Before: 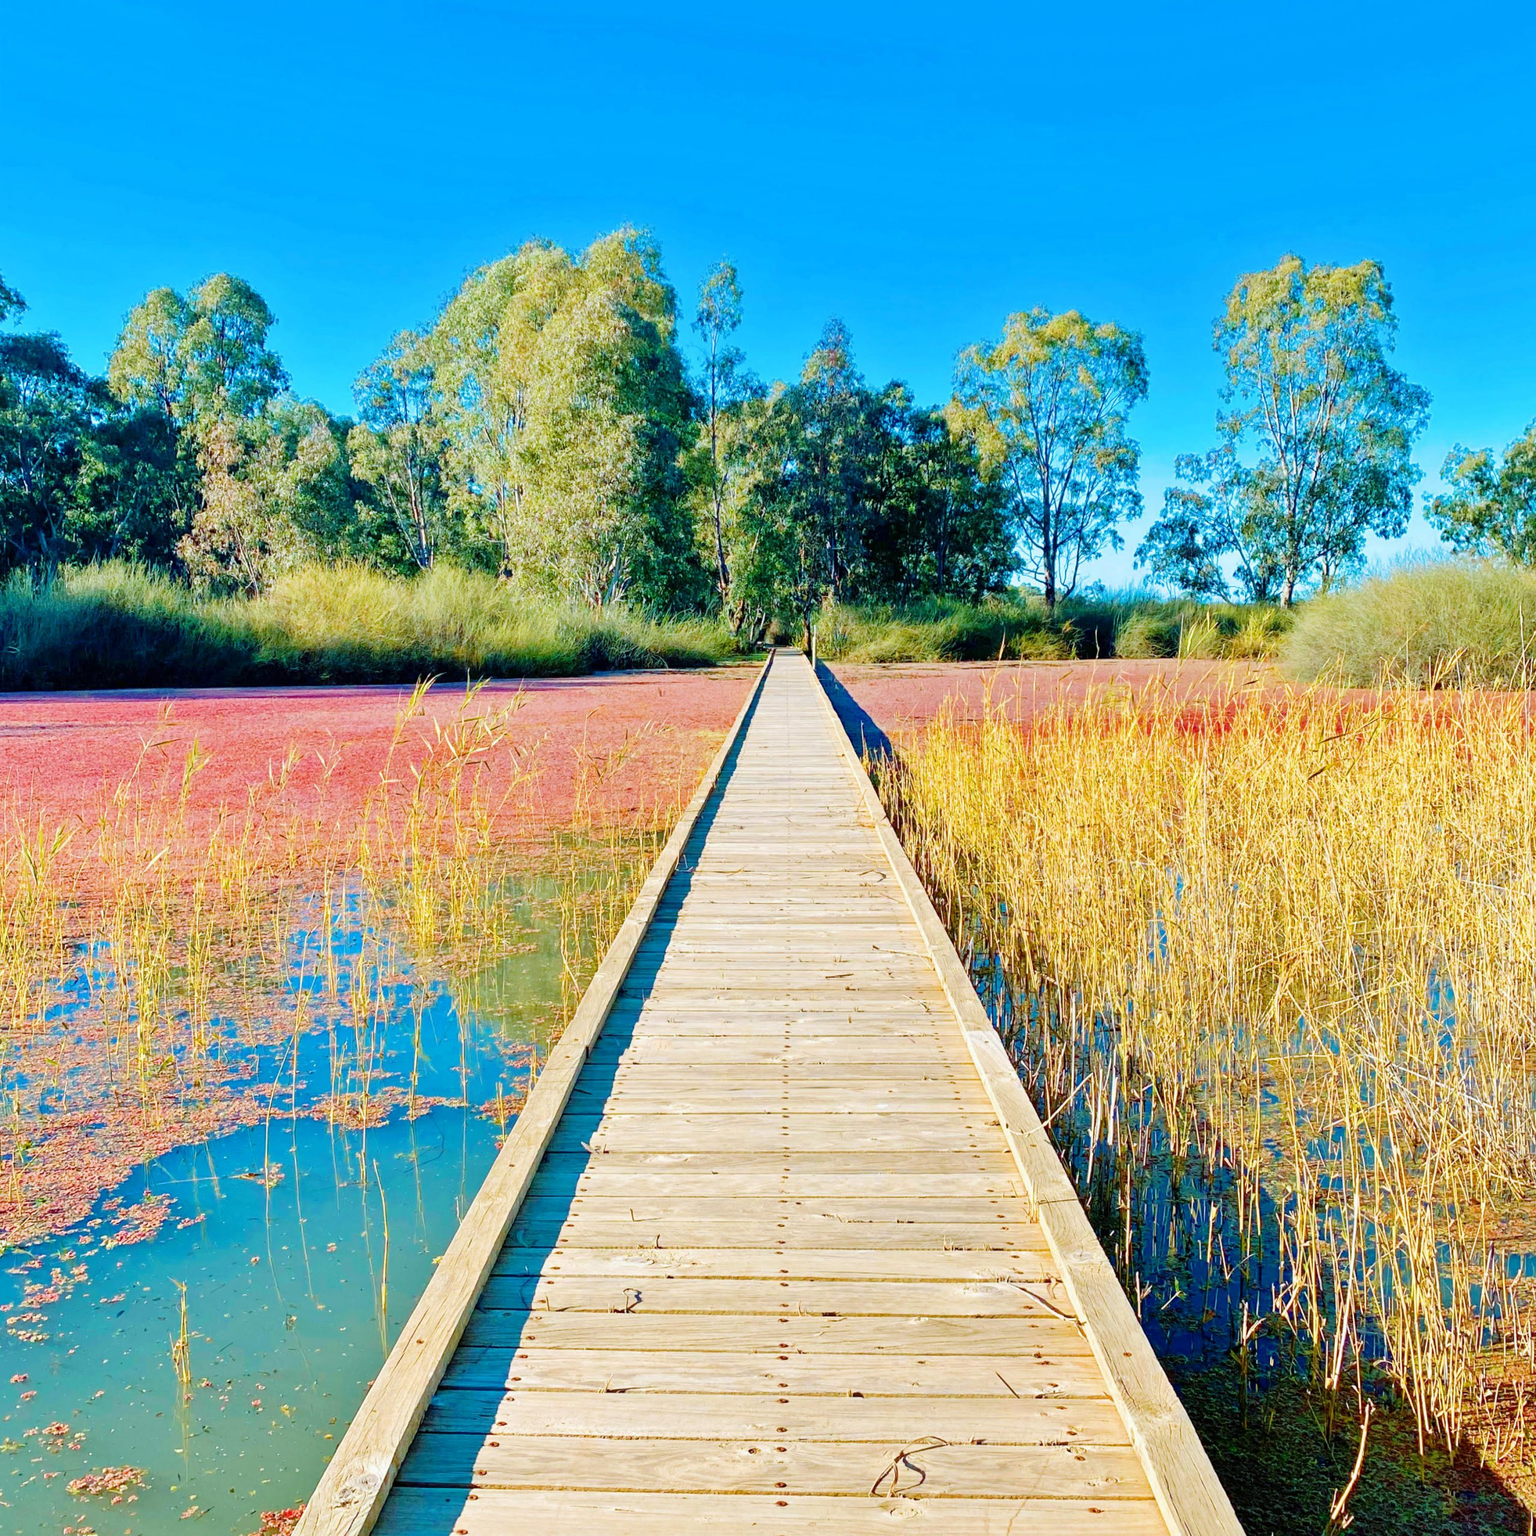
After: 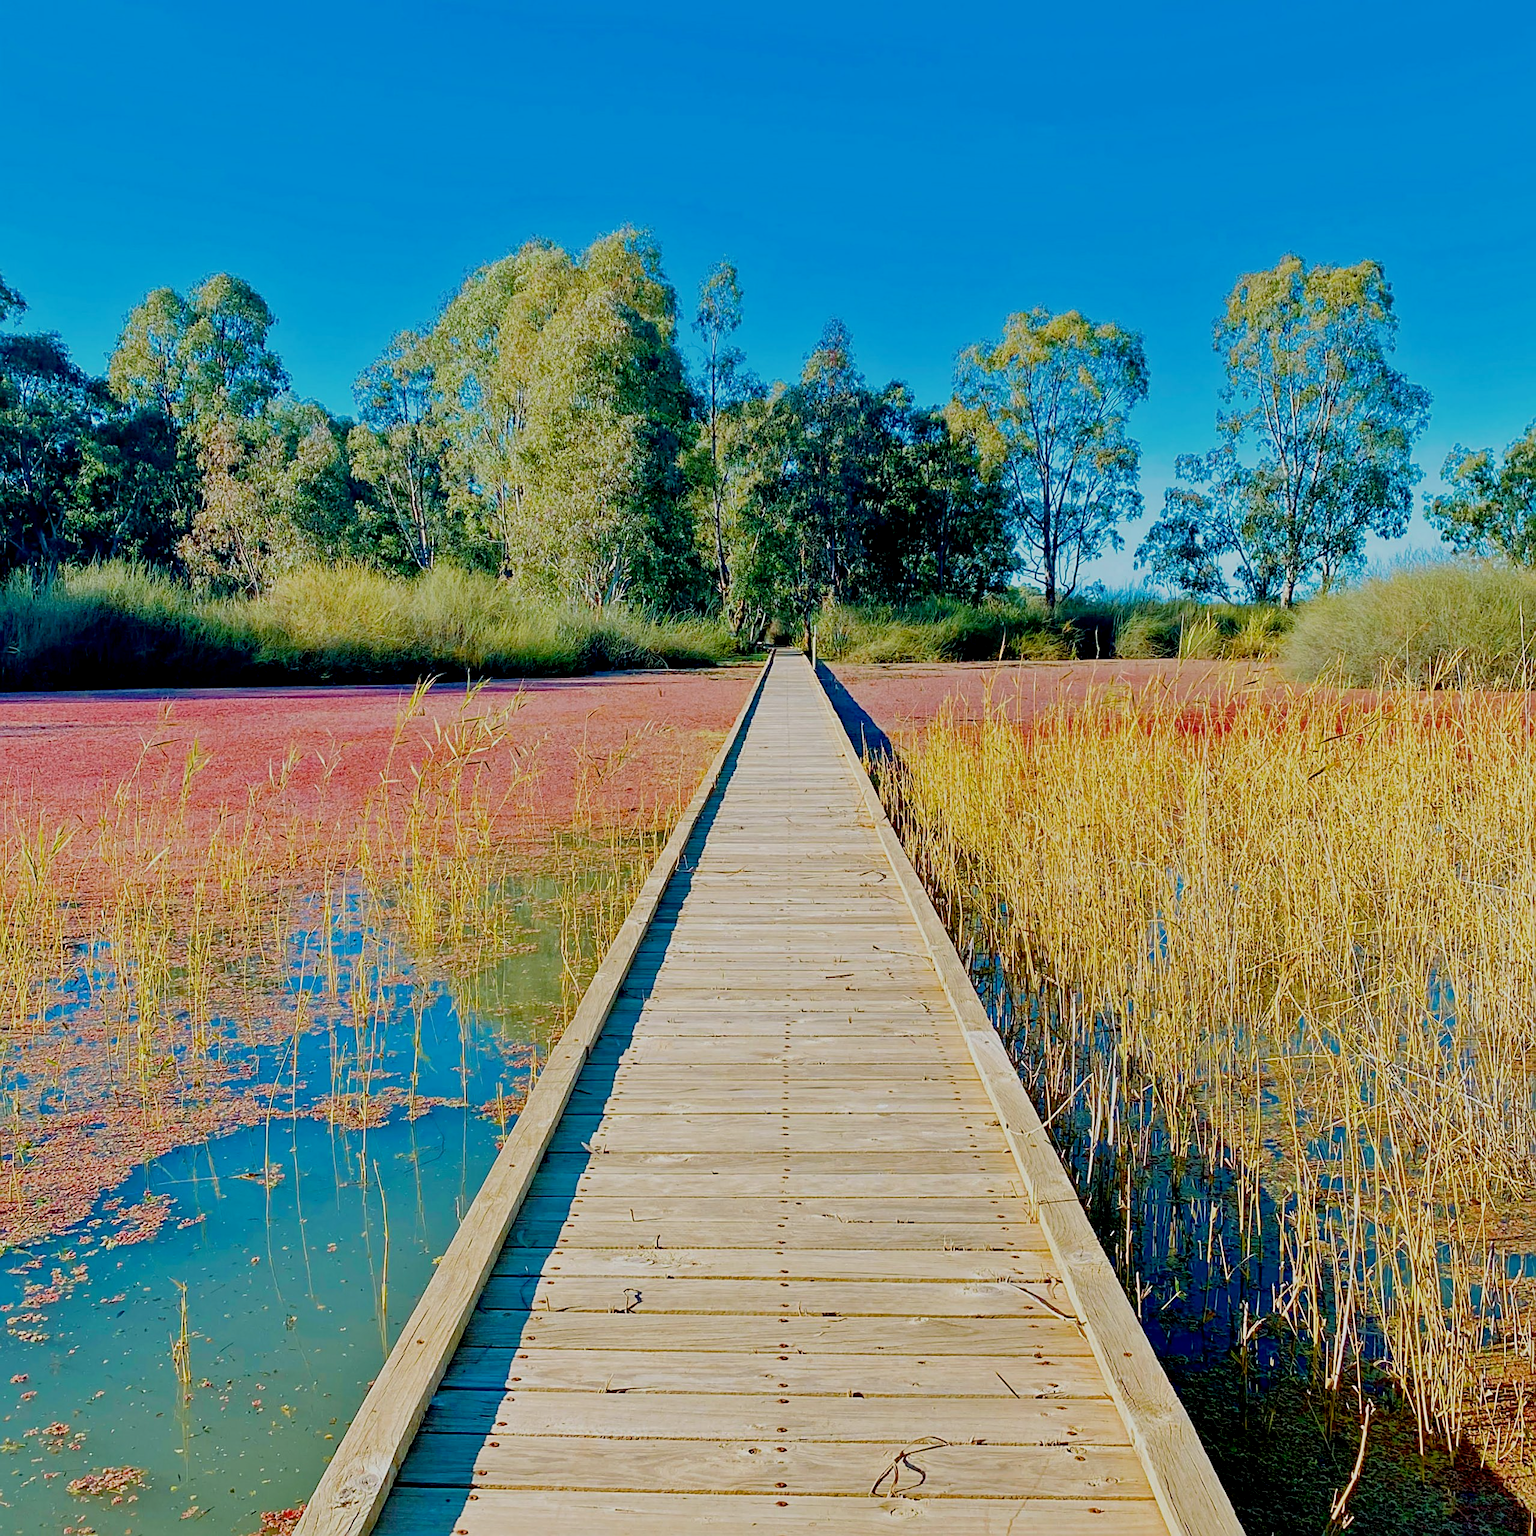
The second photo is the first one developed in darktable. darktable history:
sharpen: on, module defaults
exposure: black level correction 0.009, exposure -0.651 EV, compensate exposure bias true, compensate highlight preservation false
